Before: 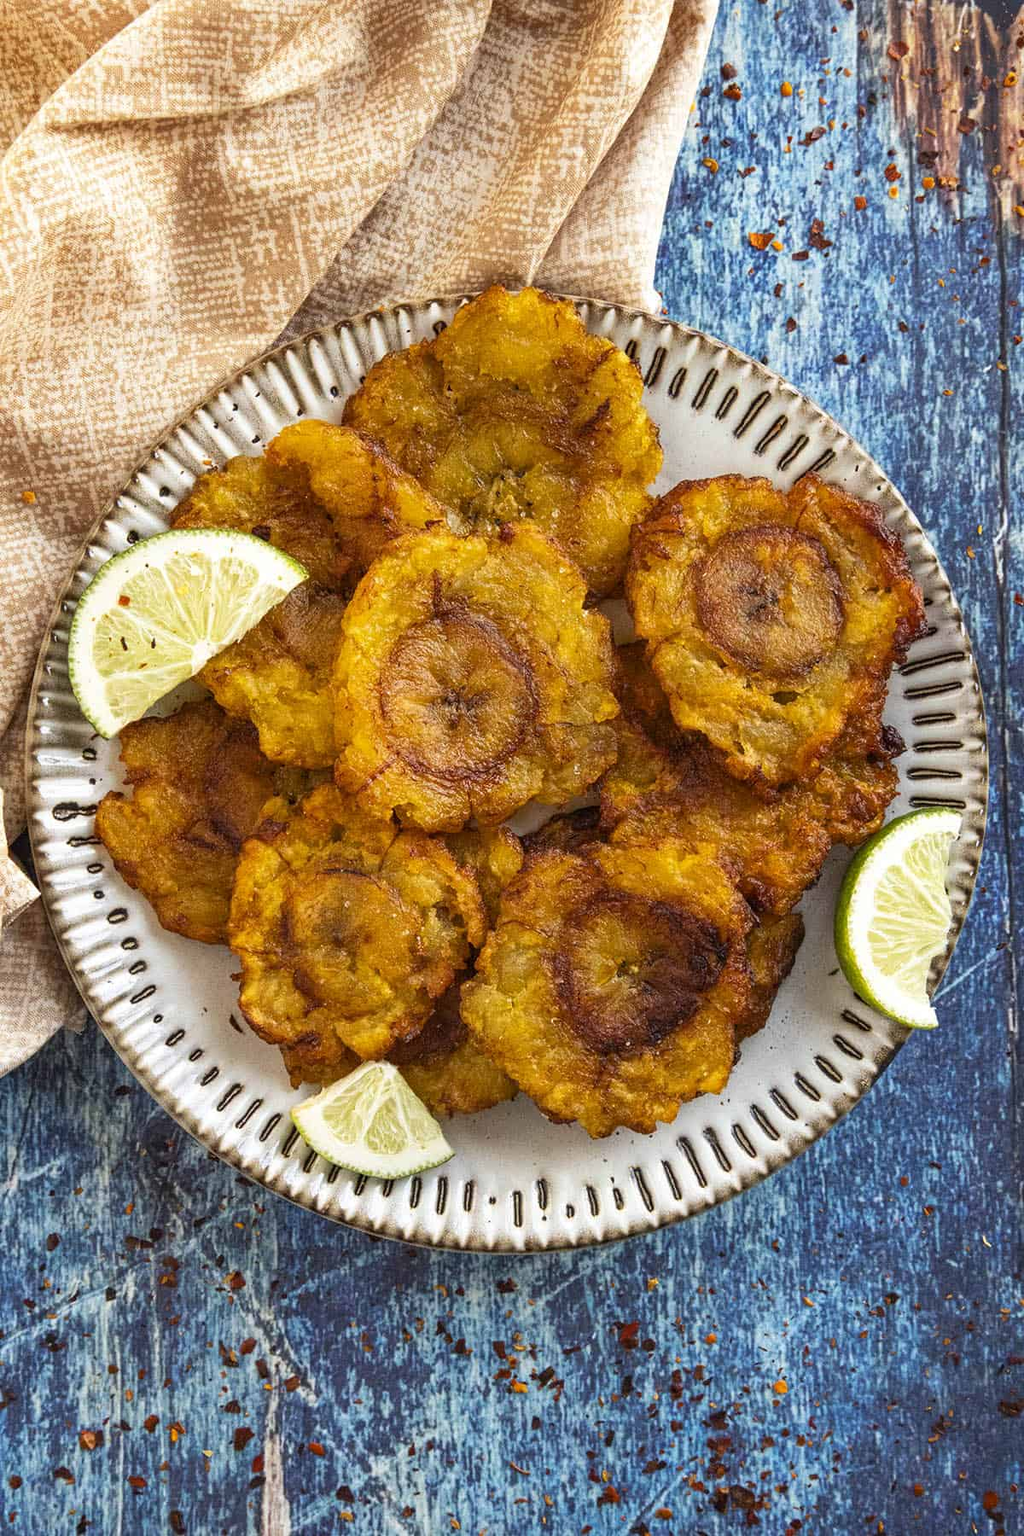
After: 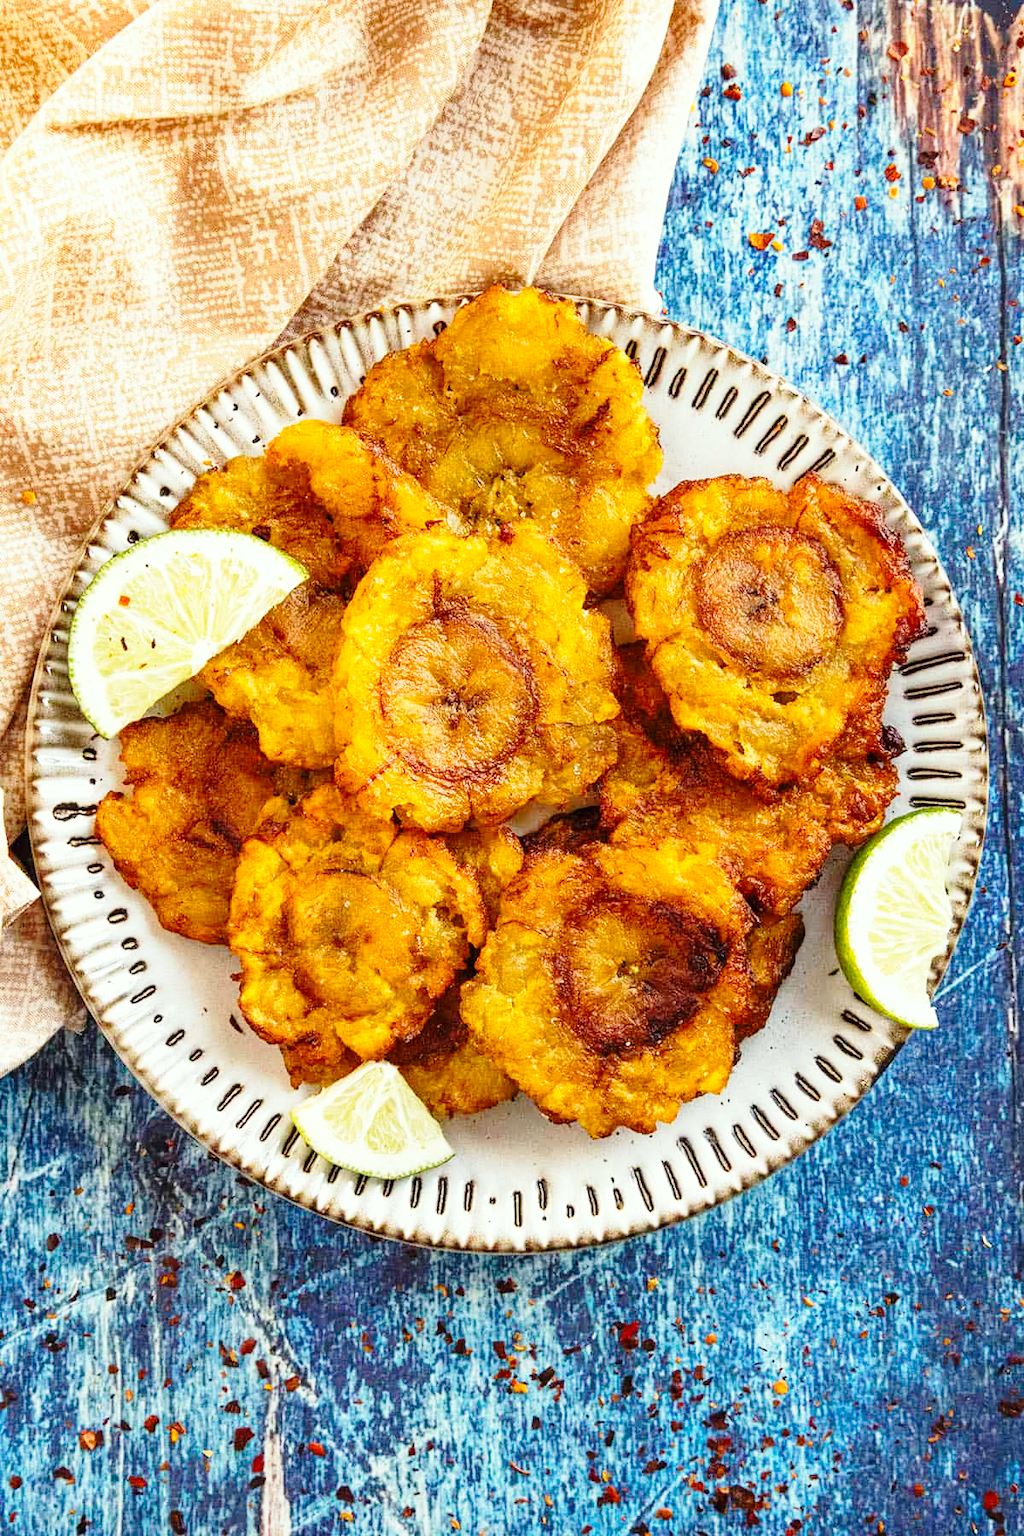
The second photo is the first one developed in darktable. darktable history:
base curve: curves: ch0 [(0, 0) (0.028, 0.03) (0.121, 0.232) (0.46, 0.748) (0.859, 0.968) (1, 1)], exposure shift 0.572, preserve colors none
color correction: highlights a* -2.61, highlights b* 2.29
tone equalizer: edges refinement/feathering 500, mask exposure compensation -1.57 EV, preserve details no
